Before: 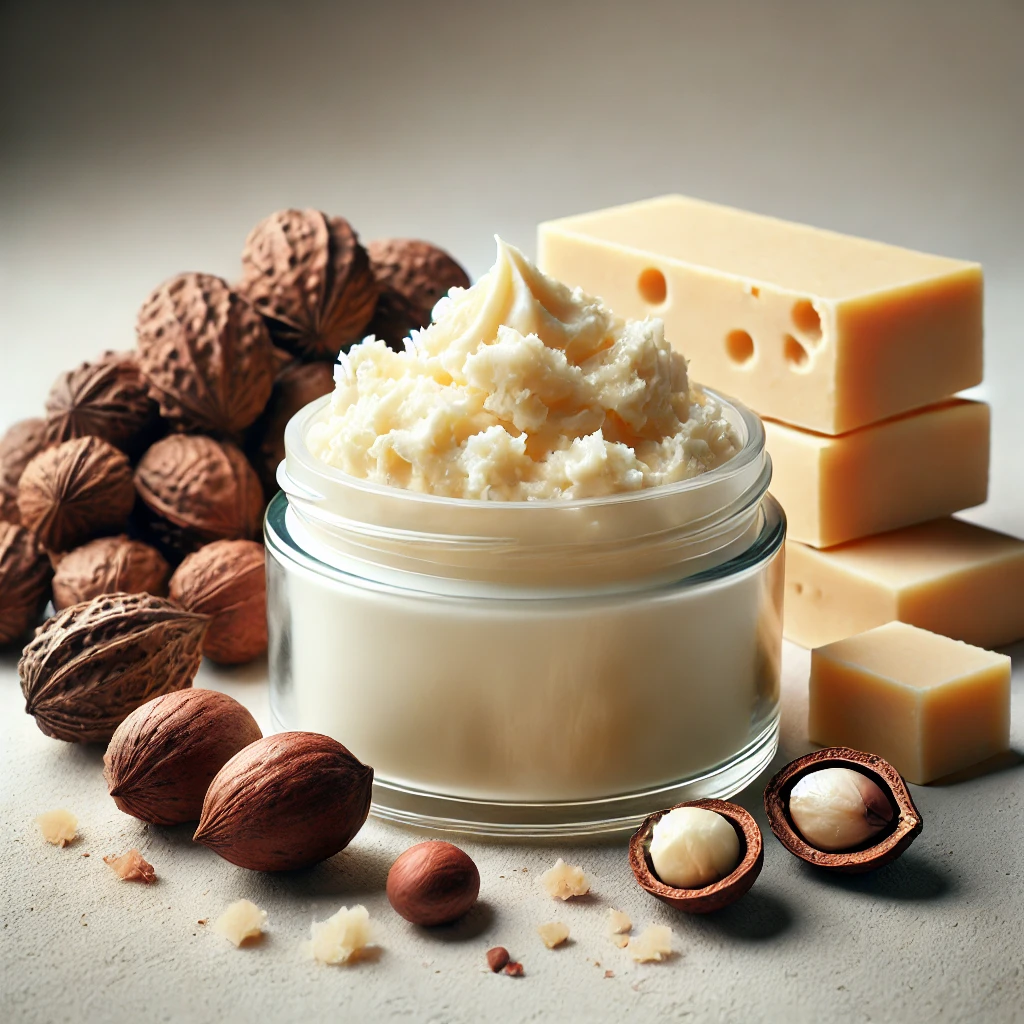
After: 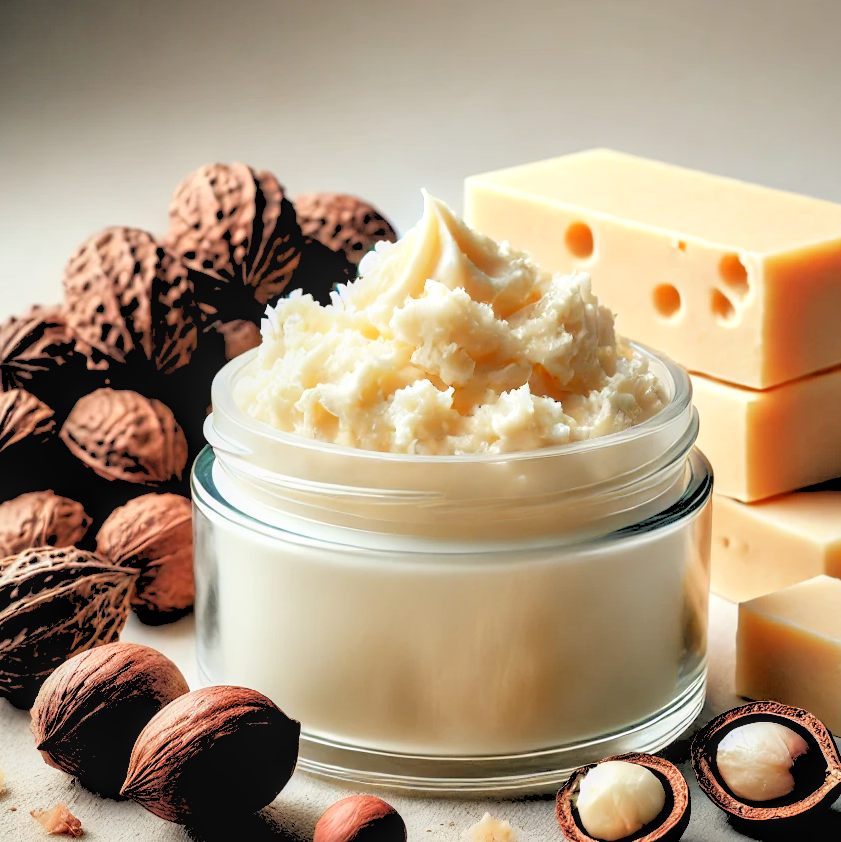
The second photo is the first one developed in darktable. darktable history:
rgb levels: levels [[0.027, 0.429, 0.996], [0, 0.5, 1], [0, 0.5, 1]]
local contrast: on, module defaults
crop and rotate: left 7.196%, top 4.574%, right 10.605%, bottom 13.178%
